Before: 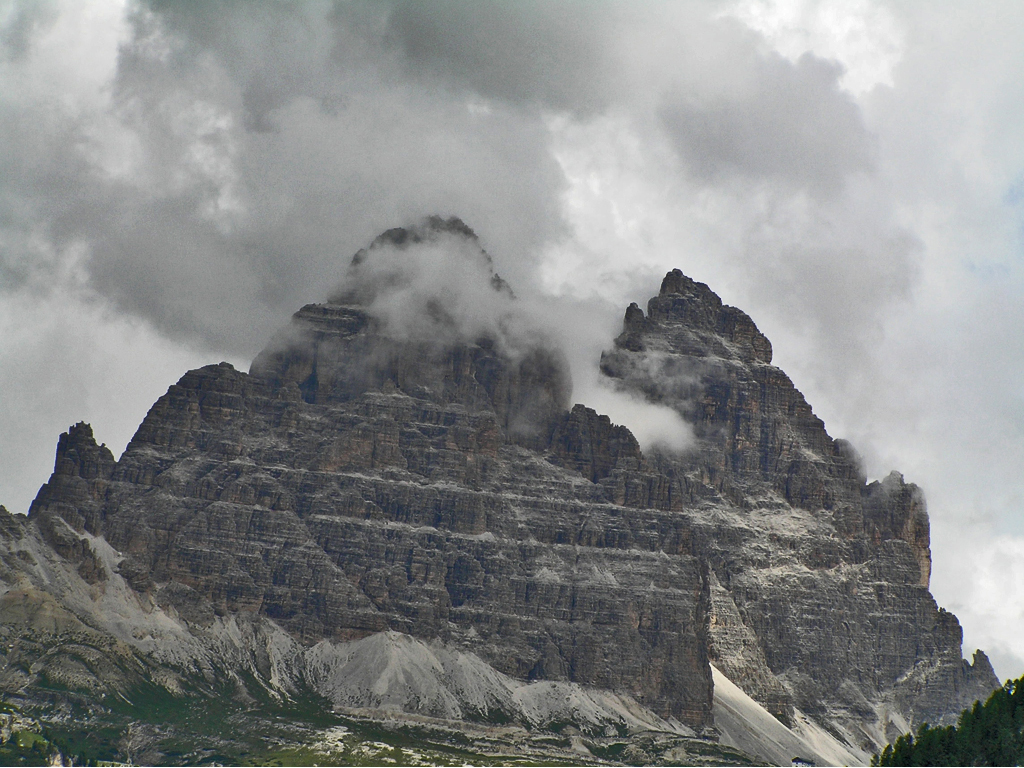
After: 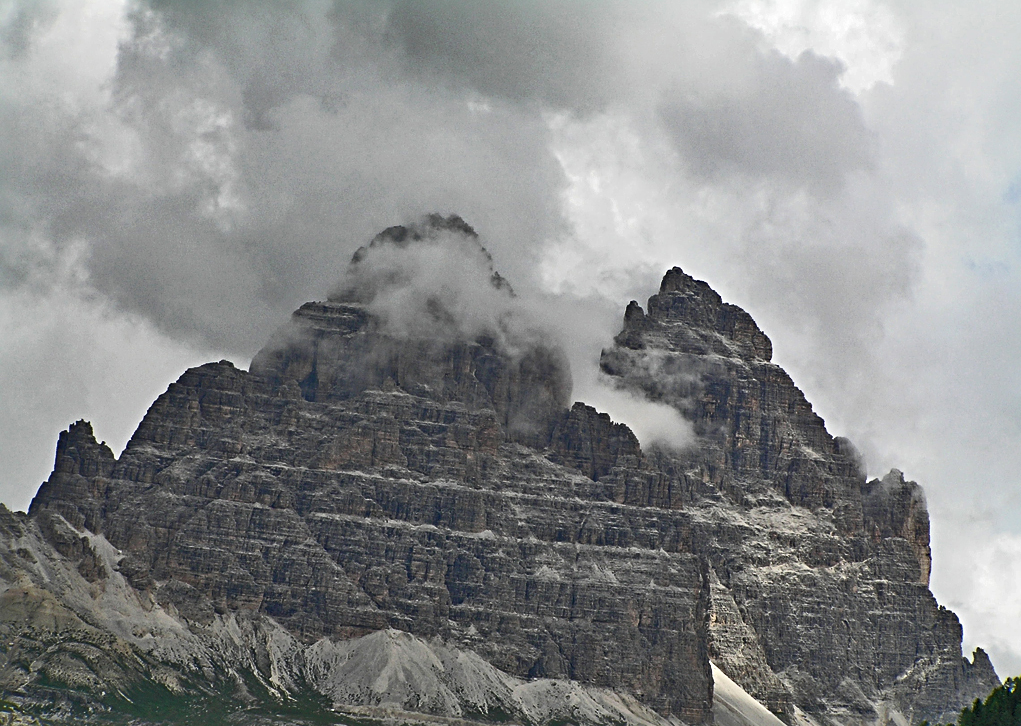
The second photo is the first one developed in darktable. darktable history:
crop: top 0.355%, right 0.258%, bottom 5.053%
sharpen: radius 4.849
